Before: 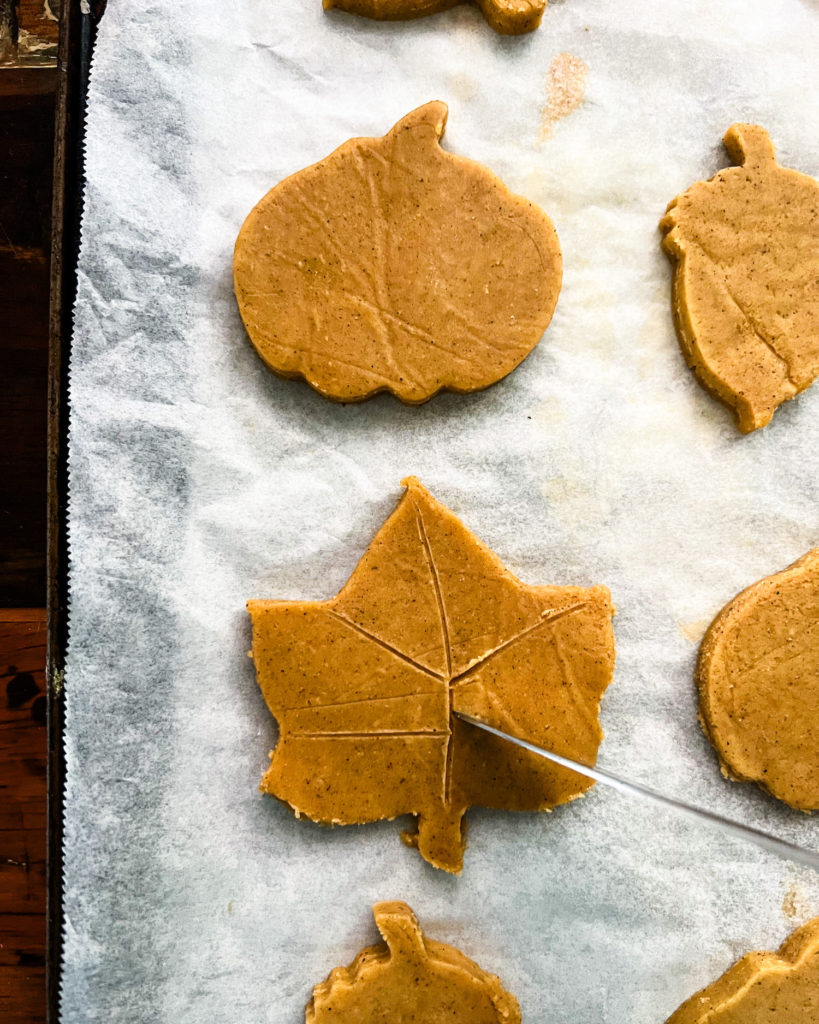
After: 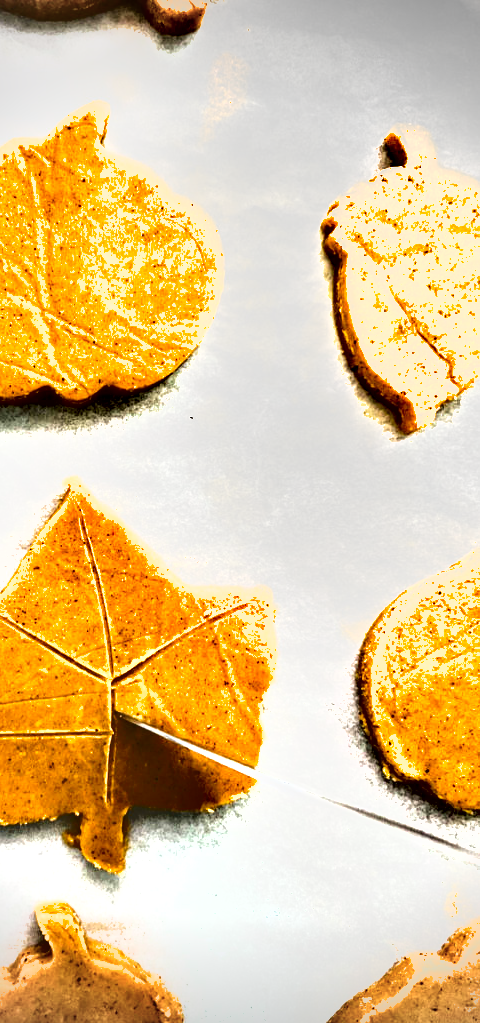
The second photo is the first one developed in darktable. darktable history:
crop: left 41.372%
contrast brightness saturation: brightness 0.143
tone equalizer: mask exposure compensation -0.506 EV
exposure: exposure 1.488 EV, compensate exposure bias true, compensate highlight preservation false
vignetting: brightness -0.832, unbound false
shadows and highlights: low approximation 0.01, soften with gaussian
